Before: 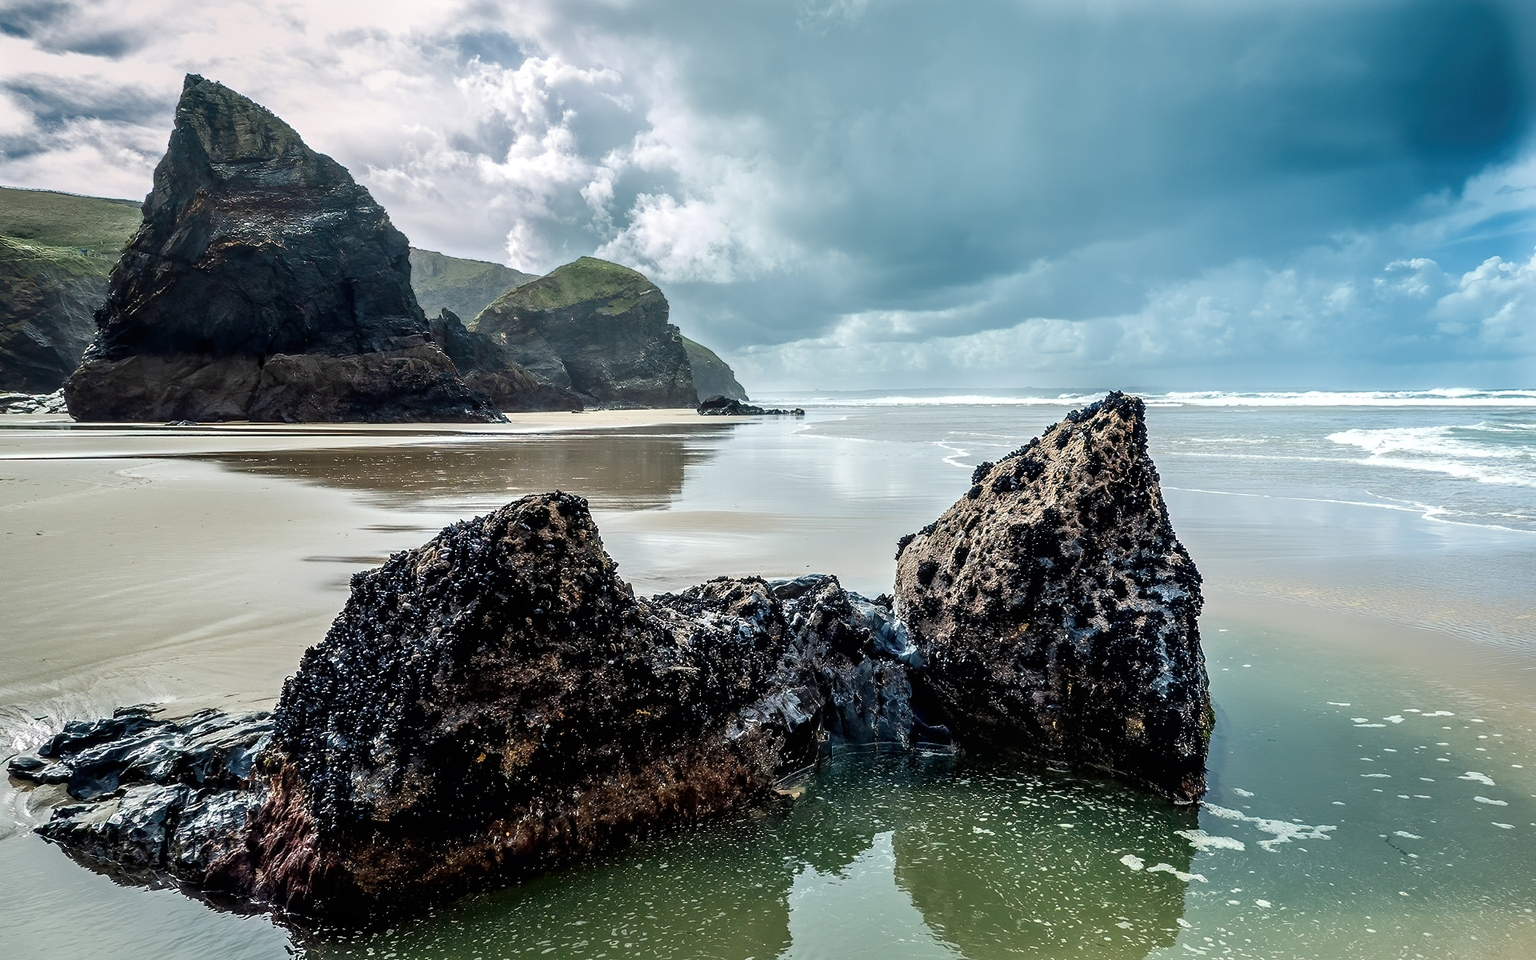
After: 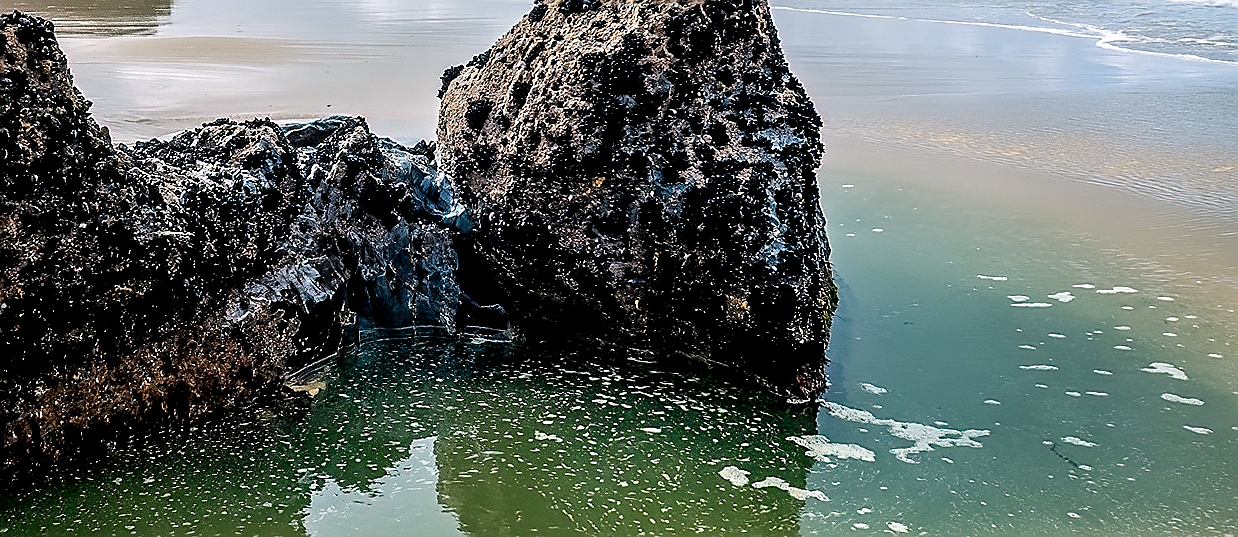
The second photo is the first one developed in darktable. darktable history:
sharpen: radius 1.4, amount 1.25, threshold 0.7
crop and rotate: left 35.509%, top 50.238%, bottom 4.934%
color balance rgb: shadows lift › chroma 2%, shadows lift › hue 217.2°, power › chroma 0.25%, power › hue 60°, highlights gain › chroma 1.5%, highlights gain › hue 309.6°, global offset › luminance -0.5%, perceptual saturation grading › global saturation 15%, global vibrance 20%
